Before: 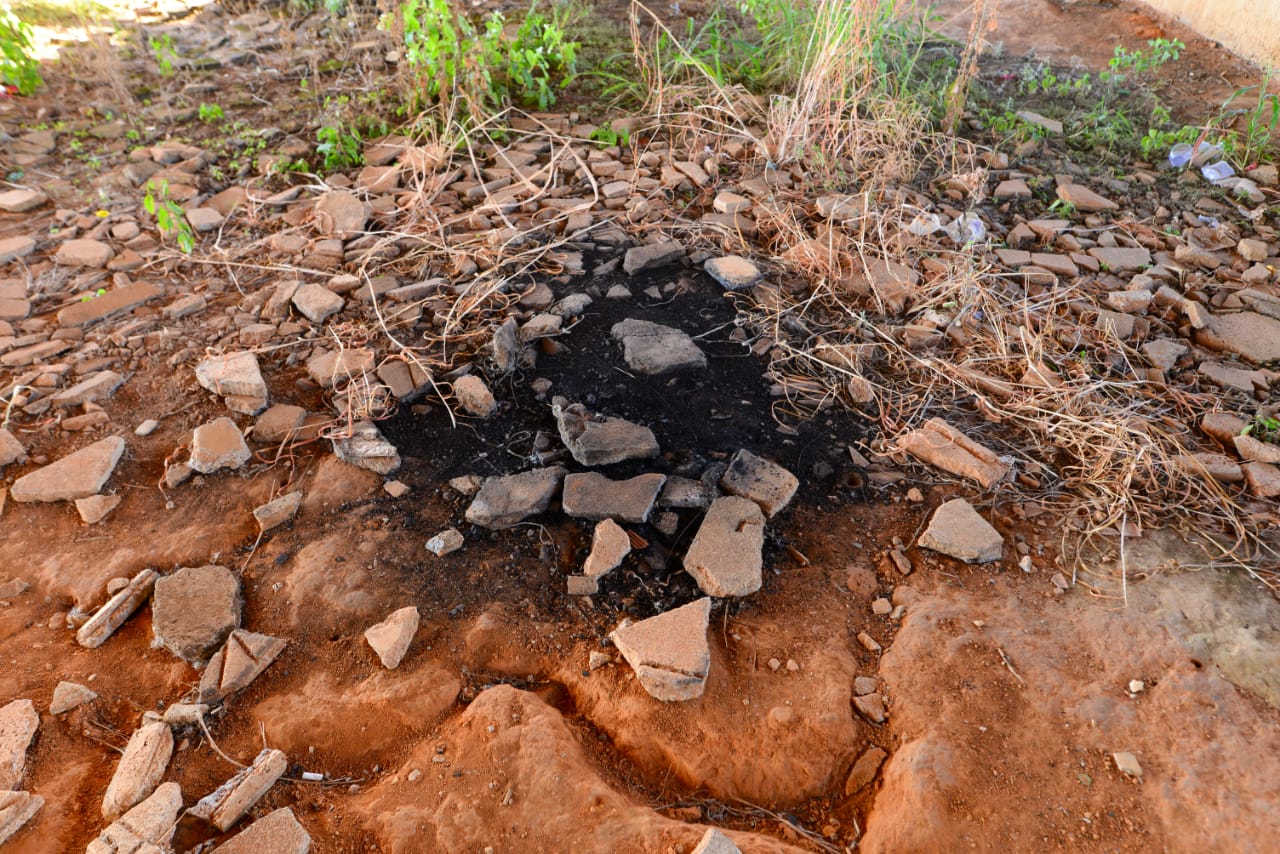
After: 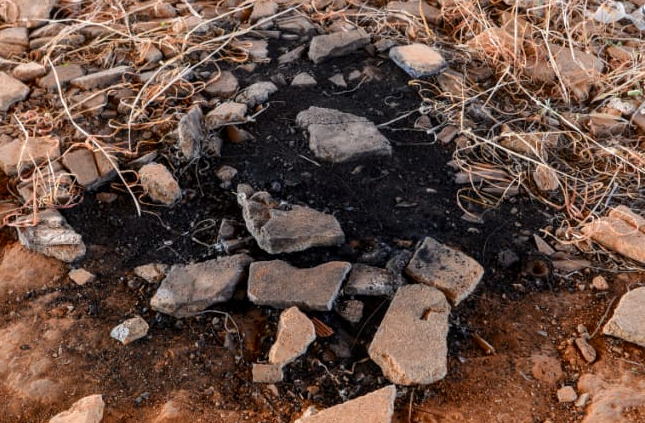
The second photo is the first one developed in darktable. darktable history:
local contrast: on, module defaults
crop: left 24.666%, top 24.912%, right 24.938%, bottom 25.023%
